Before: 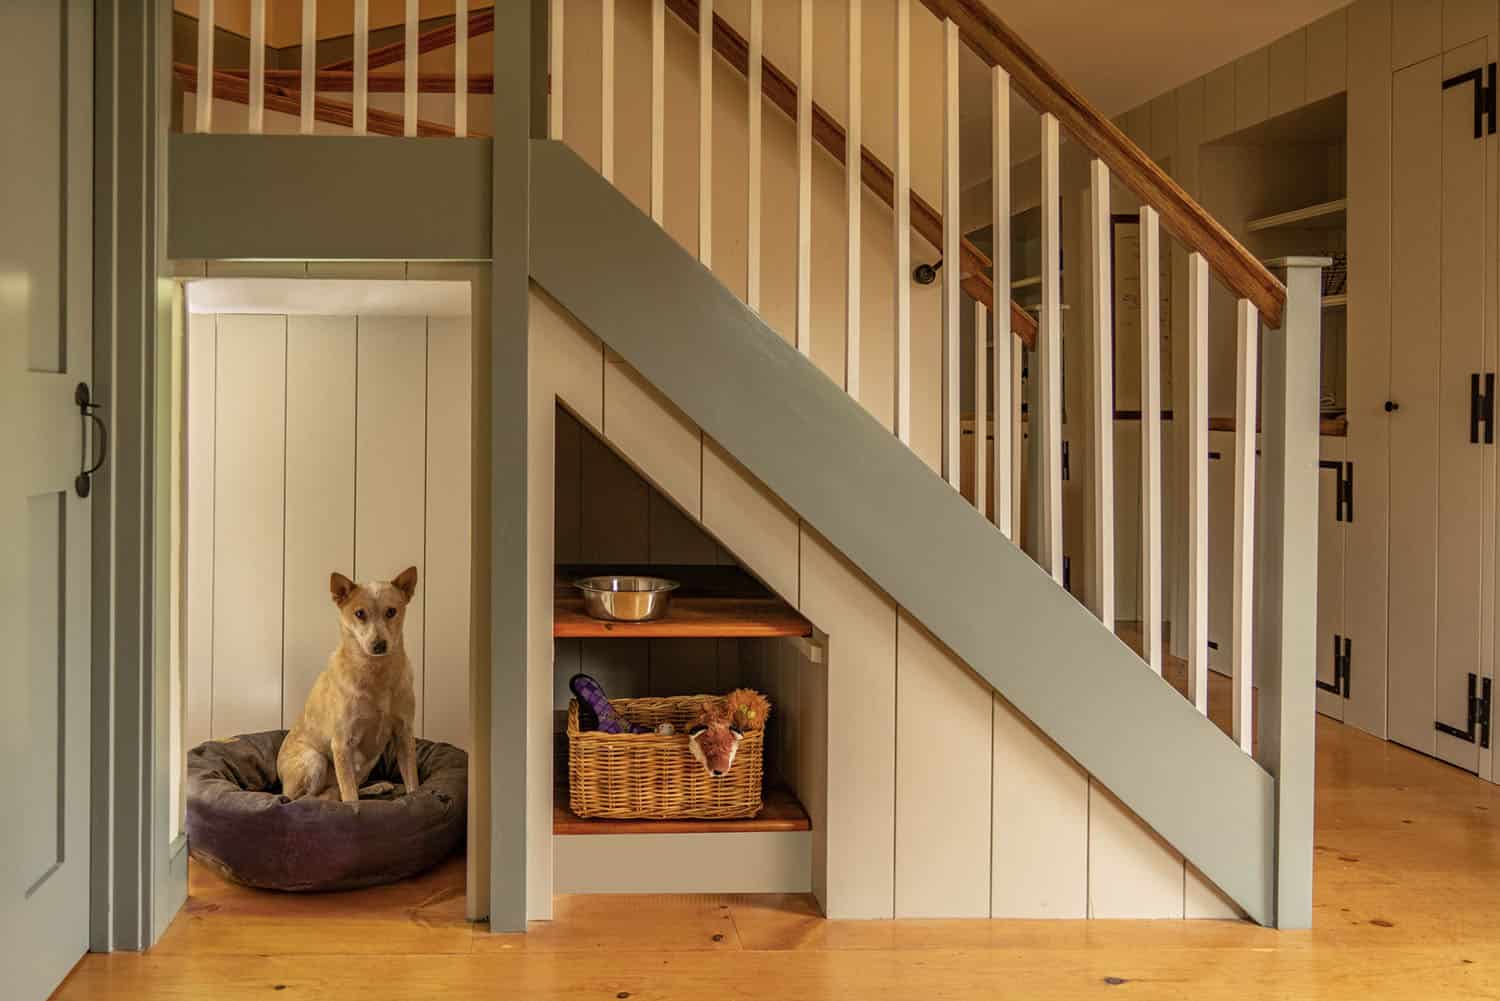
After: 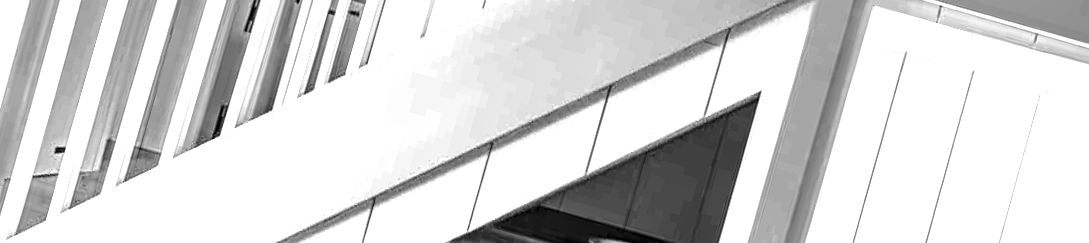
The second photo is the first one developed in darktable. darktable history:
exposure: black level correction 0, exposure 1.75 EV, compensate exposure bias true, compensate highlight preservation false
crop and rotate: angle 16.12°, top 30.835%, bottom 35.653%
vignetting: fall-off radius 60.92%
local contrast: detail 135%, midtone range 0.75
monochrome: a 26.22, b 42.67, size 0.8
tone equalizer: -8 EV -0.417 EV, -7 EV -0.389 EV, -6 EV -0.333 EV, -5 EV -0.222 EV, -3 EV 0.222 EV, -2 EV 0.333 EV, -1 EV 0.389 EV, +0 EV 0.417 EV, edges refinement/feathering 500, mask exposure compensation -1.57 EV, preserve details no
